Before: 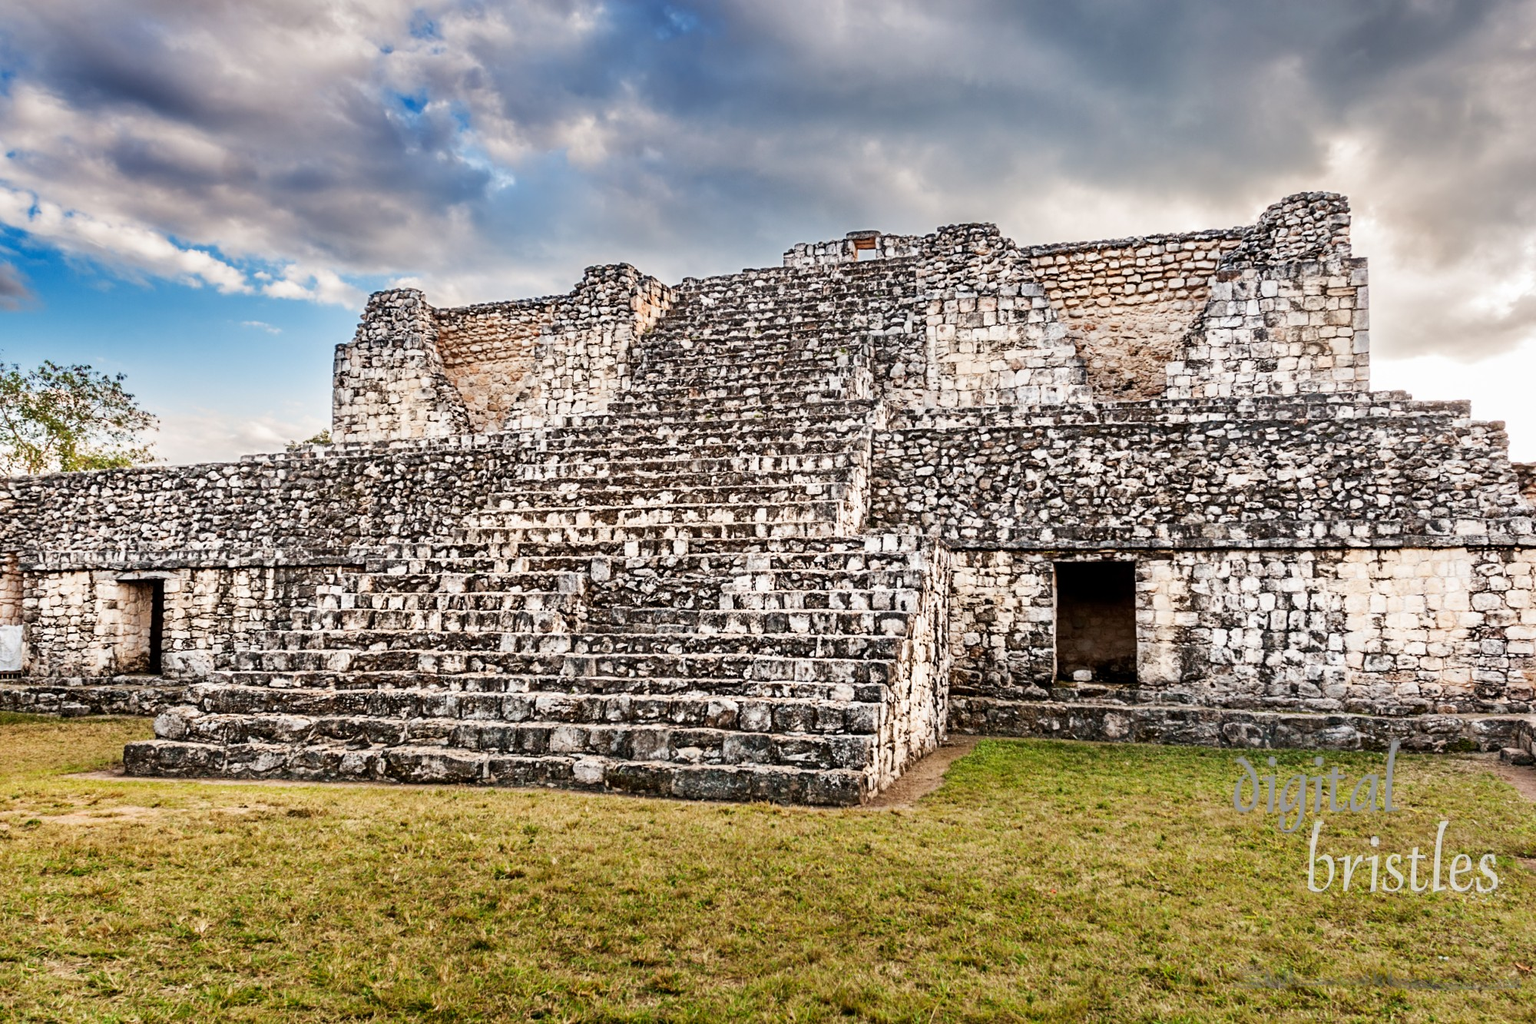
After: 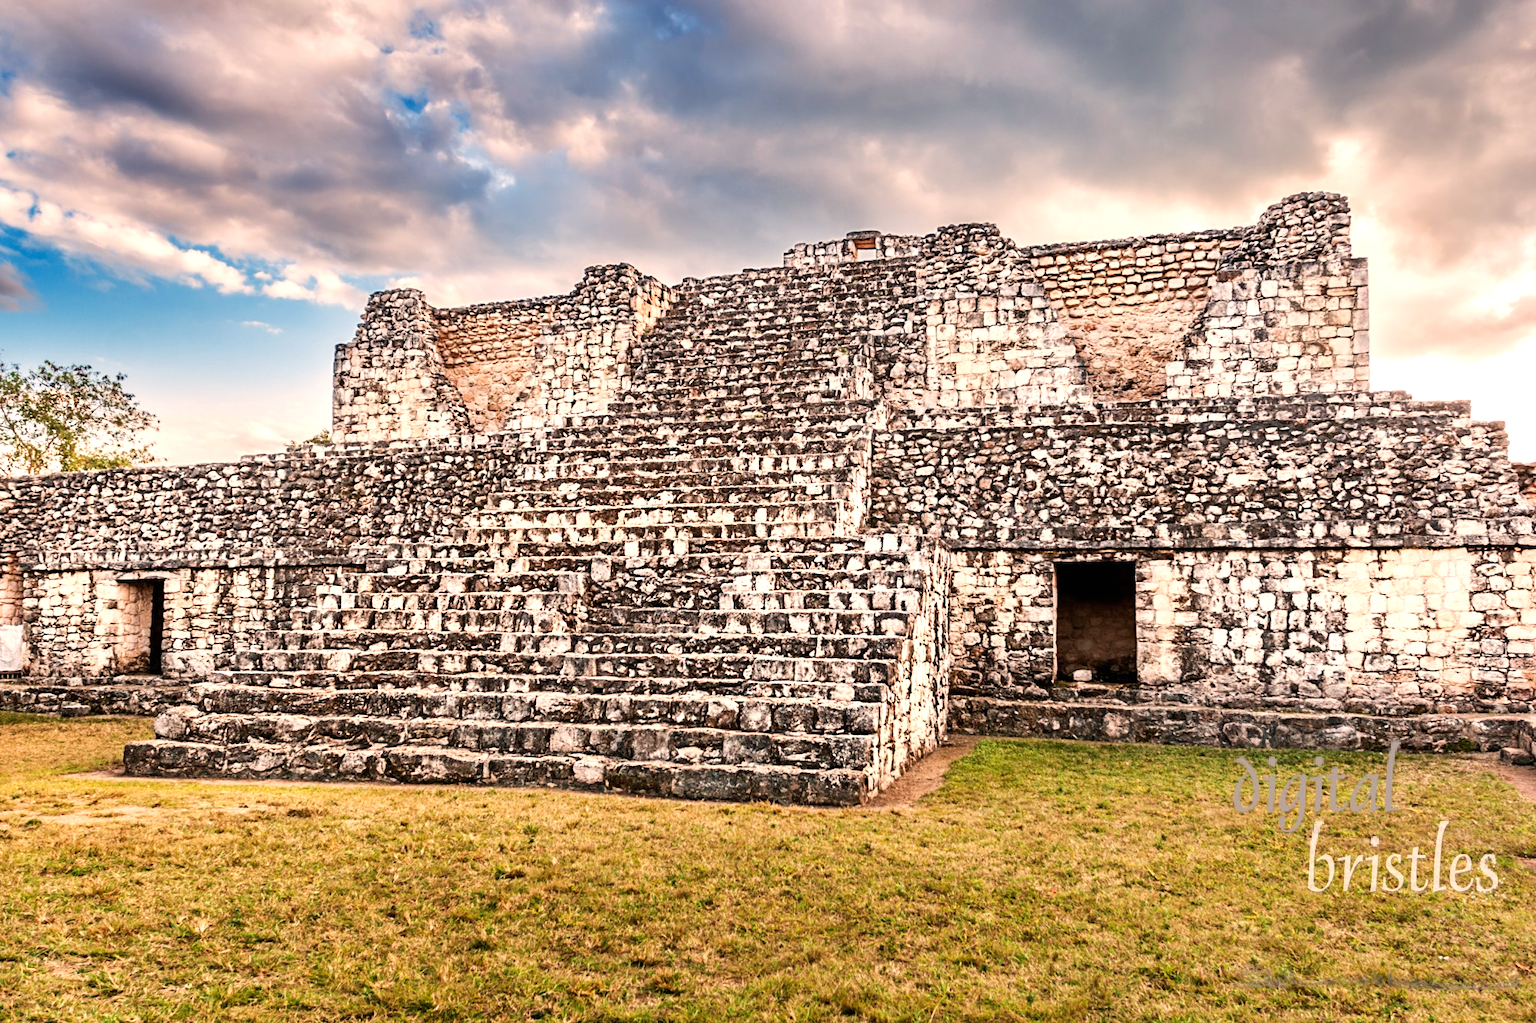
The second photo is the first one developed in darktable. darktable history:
exposure: black level correction 0, exposure 0.3 EV, compensate highlight preservation false
white balance: red 1.127, blue 0.943
